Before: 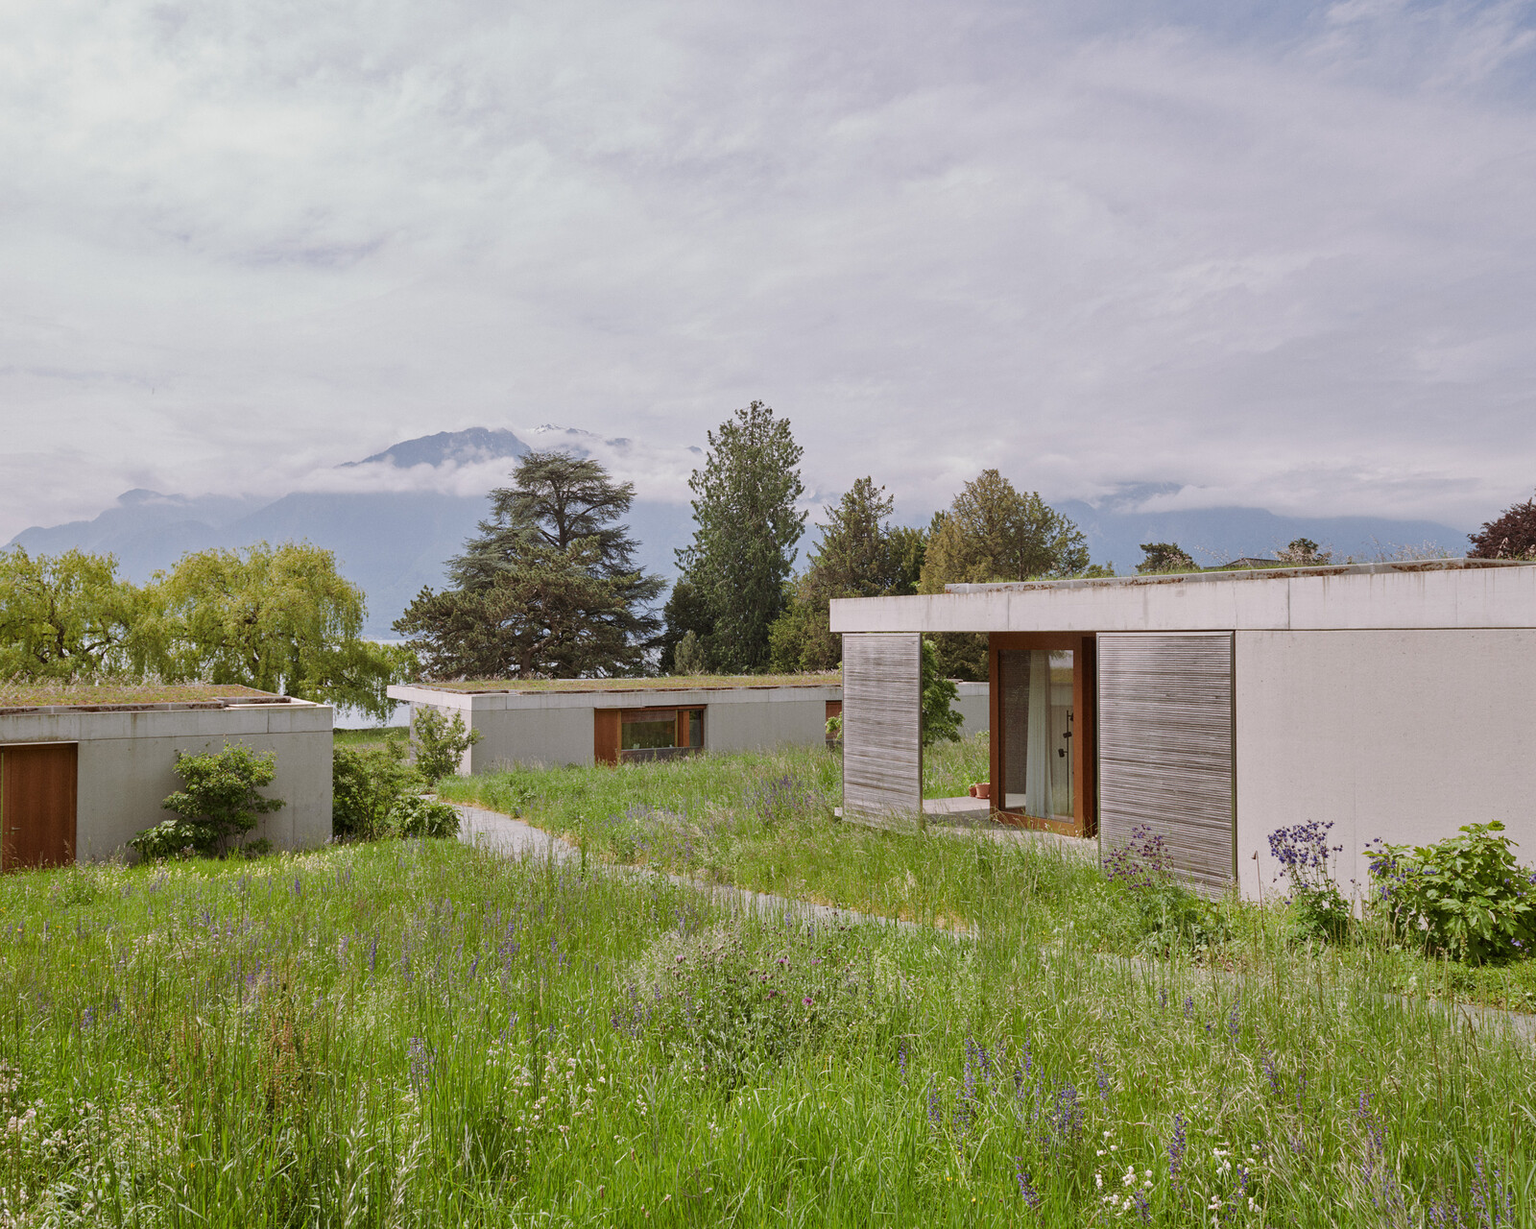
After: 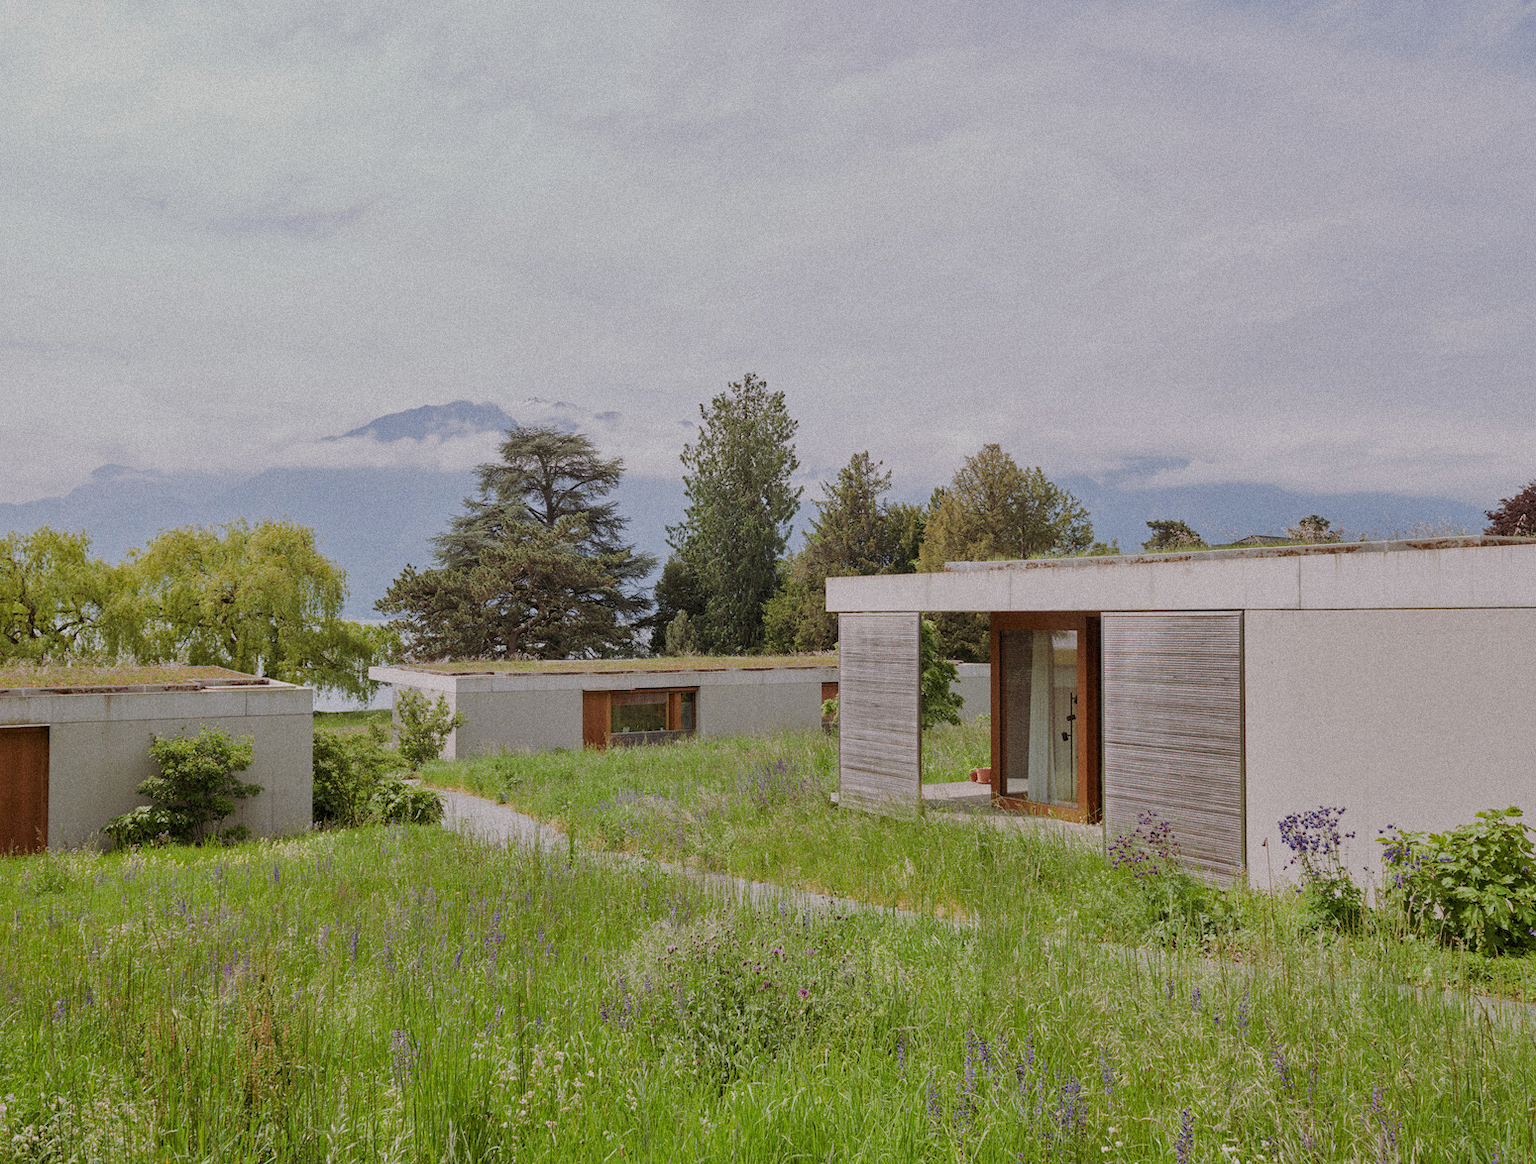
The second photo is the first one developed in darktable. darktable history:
grain: mid-tones bias 0%
filmic rgb: black relative exposure -13 EV, threshold 3 EV, target white luminance 85%, hardness 6.3, latitude 42.11%, contrast 0.858, shadows ↔ highlights balance 8.63%, color science v4 (2020), enable highlight reconstruction true
crop: left 1.964%, top 3.251%, right 1.122%, bottom 4.933%
